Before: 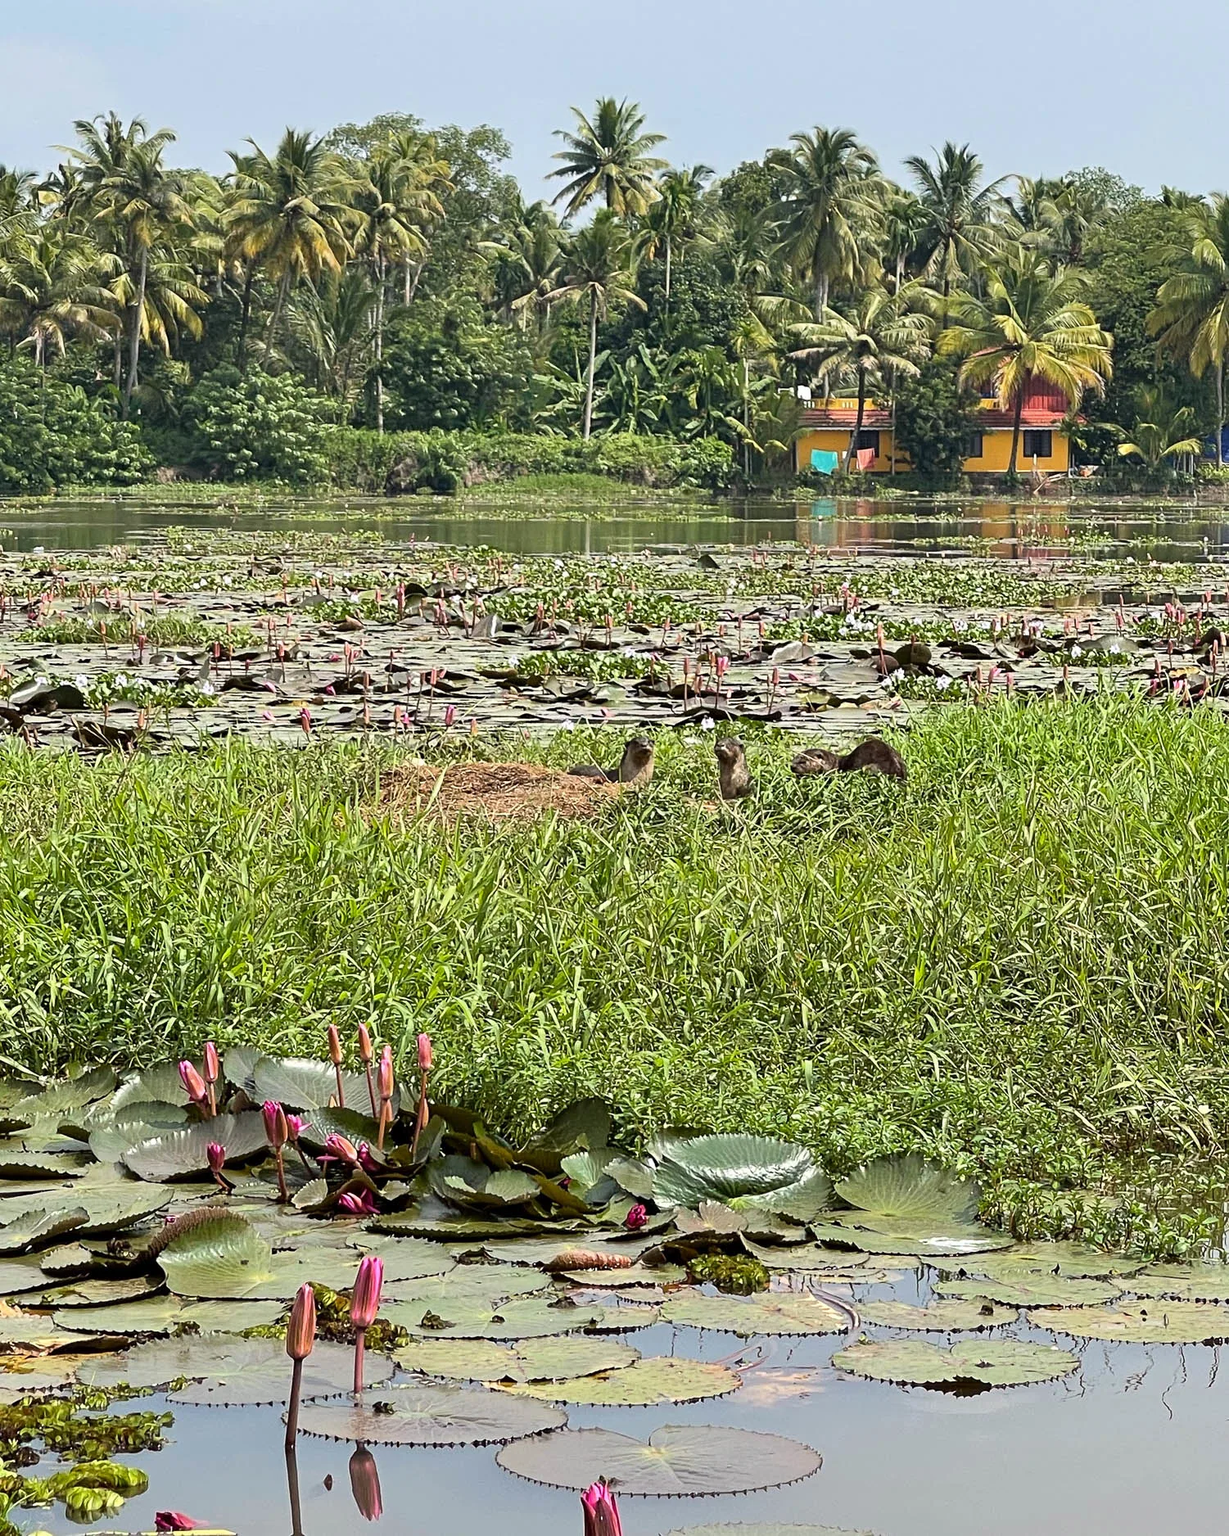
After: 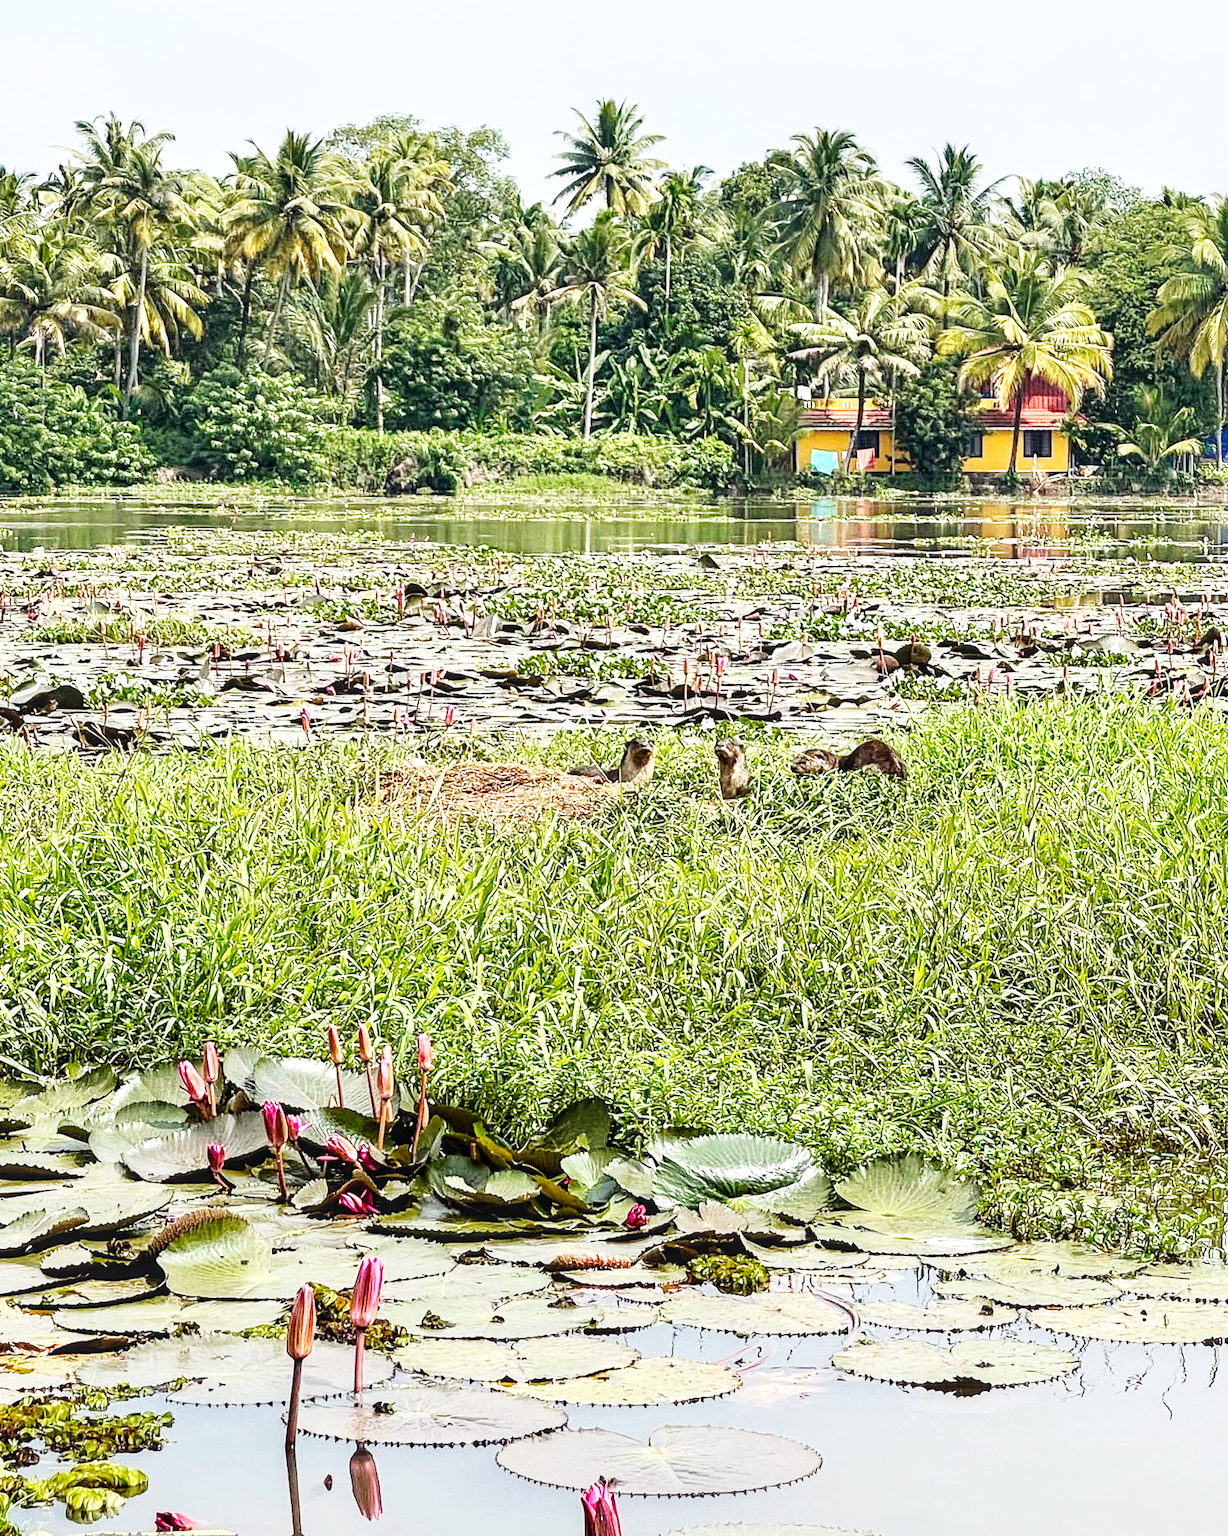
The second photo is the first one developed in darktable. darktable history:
base curve: curves: ch0 [(0, 0.003) (0.001, 0.002) (0.006, 0.004) (0.02, 0.022) (0.048, 0.086) (0.094, 0.234) (0.162, 0.431) (0.258, 0.629) (0.385, 0.8) (0.548, 0.918) (0.751, 0.988) (1, 1)], preserve colors none
local contrast: detail 130%
